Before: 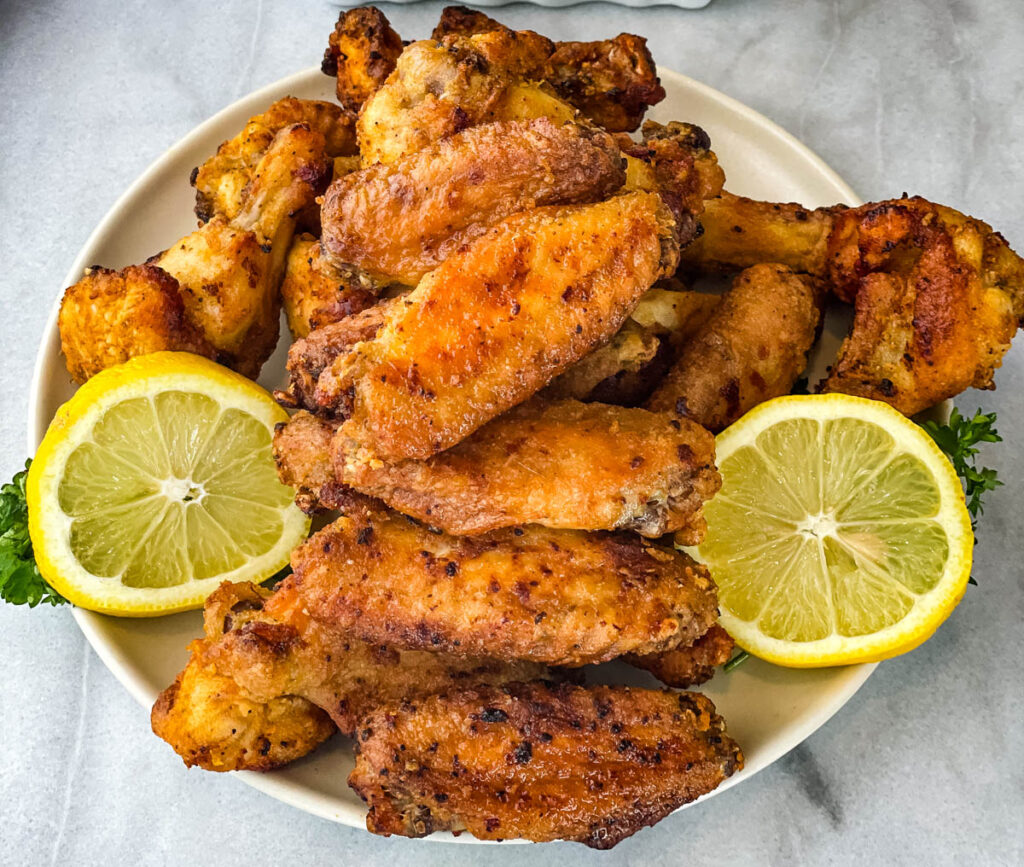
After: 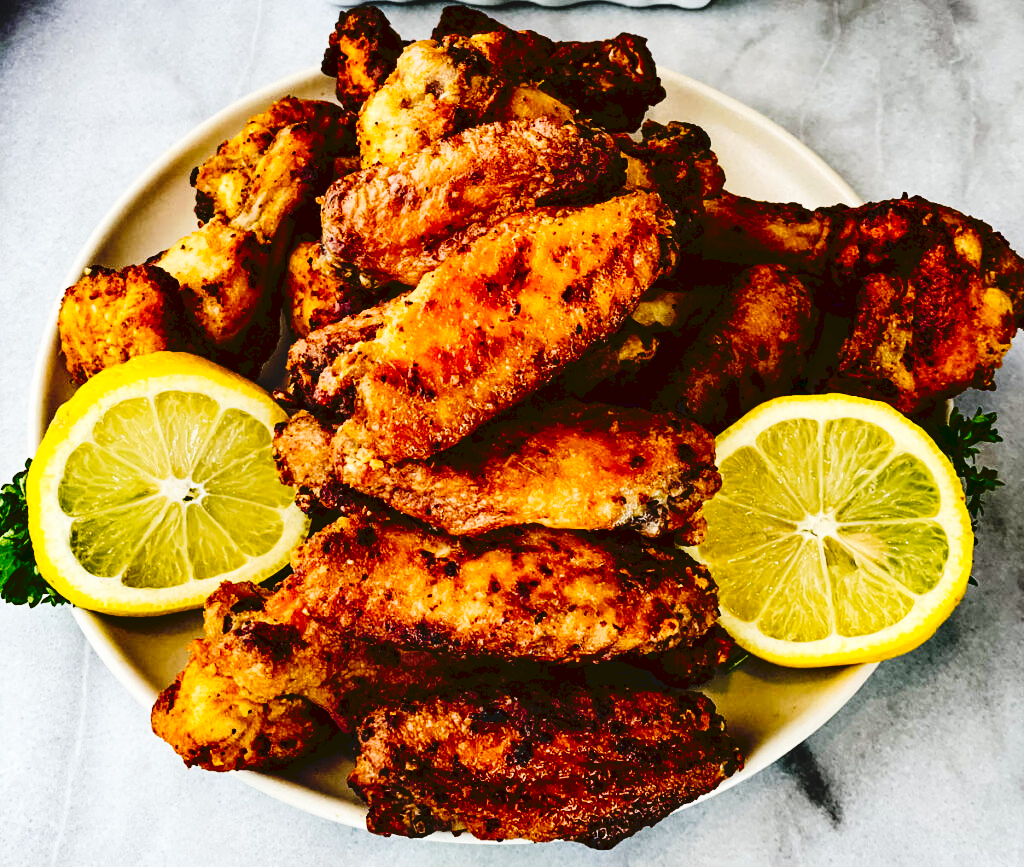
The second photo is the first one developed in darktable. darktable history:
exposure: exposure -0.041 EV, compensate highlight preservation false
contrast brightness saturation: contrast 0.24, brightness -0.24, saturation 0.14
tone curve: curves: ch0 [(0, 0) (0.003, 0.068) (0.011, 0.068) (0.025, 0.068) (0.044, 0.068) (0.069, 0.072) (0.1, 0.072) (0.136, 0.077) (0.177, 0.095) (0.224, 0.126) (0.277, 0.2) (0.335, 0.3) (0.399, 0.407) (0.468, 0.52) (0.543, 0.624) (0.623, 0.721) (0.709, 0.811) (0.801, 0.88) (0.898, 0.942) (1, 1)], preserve colors none
